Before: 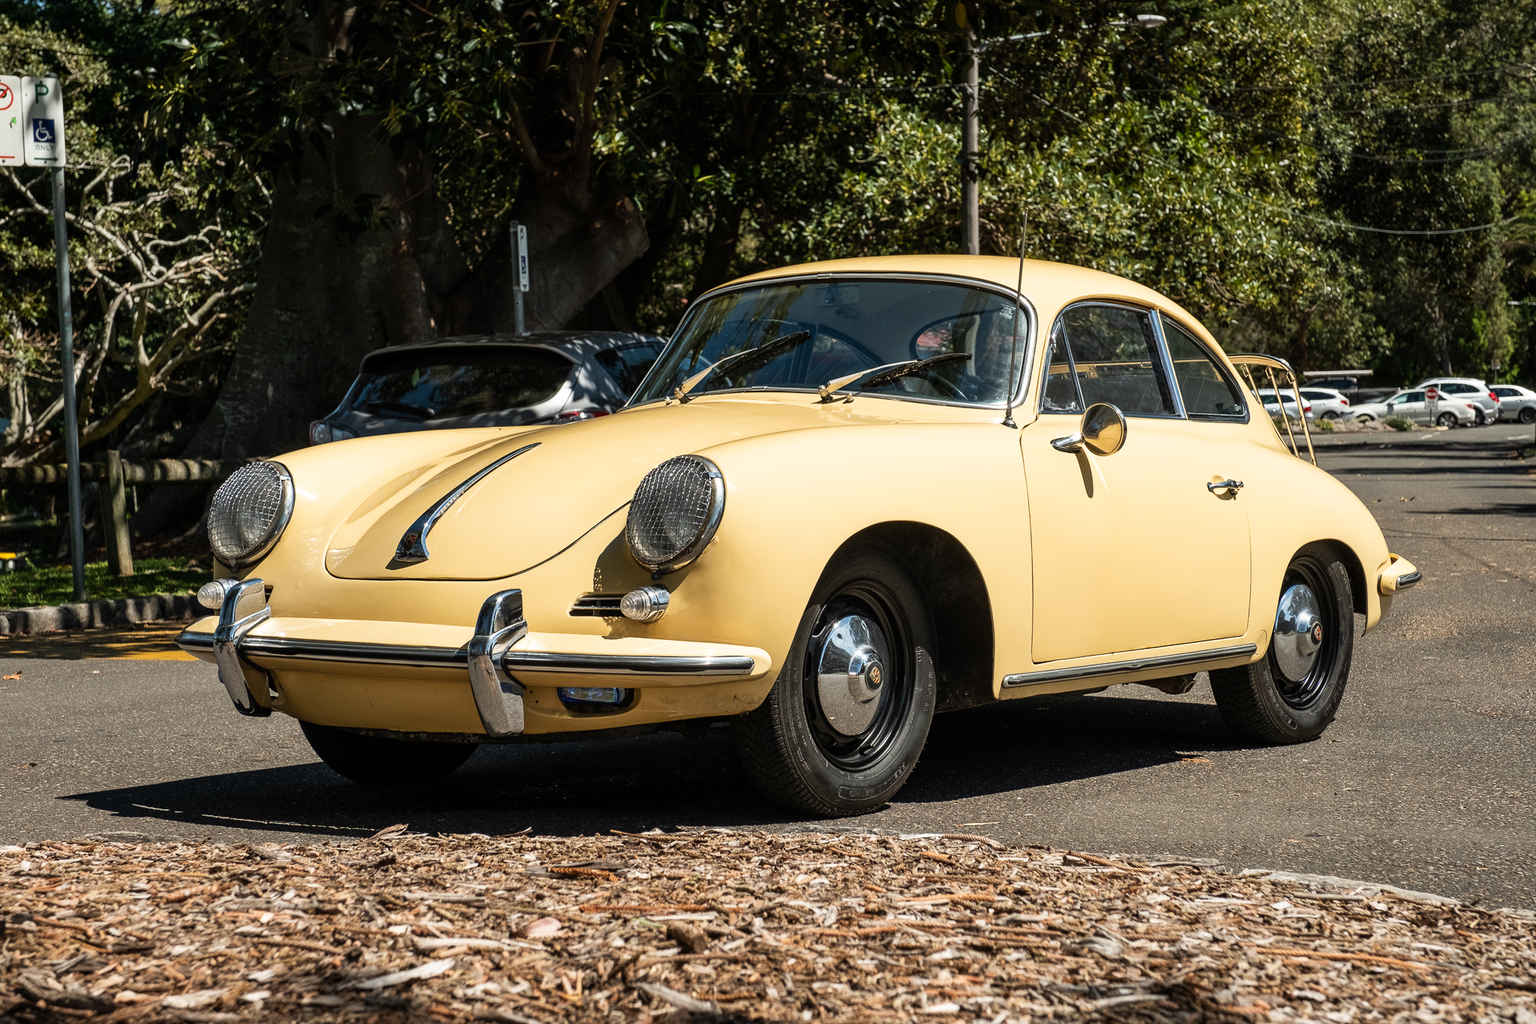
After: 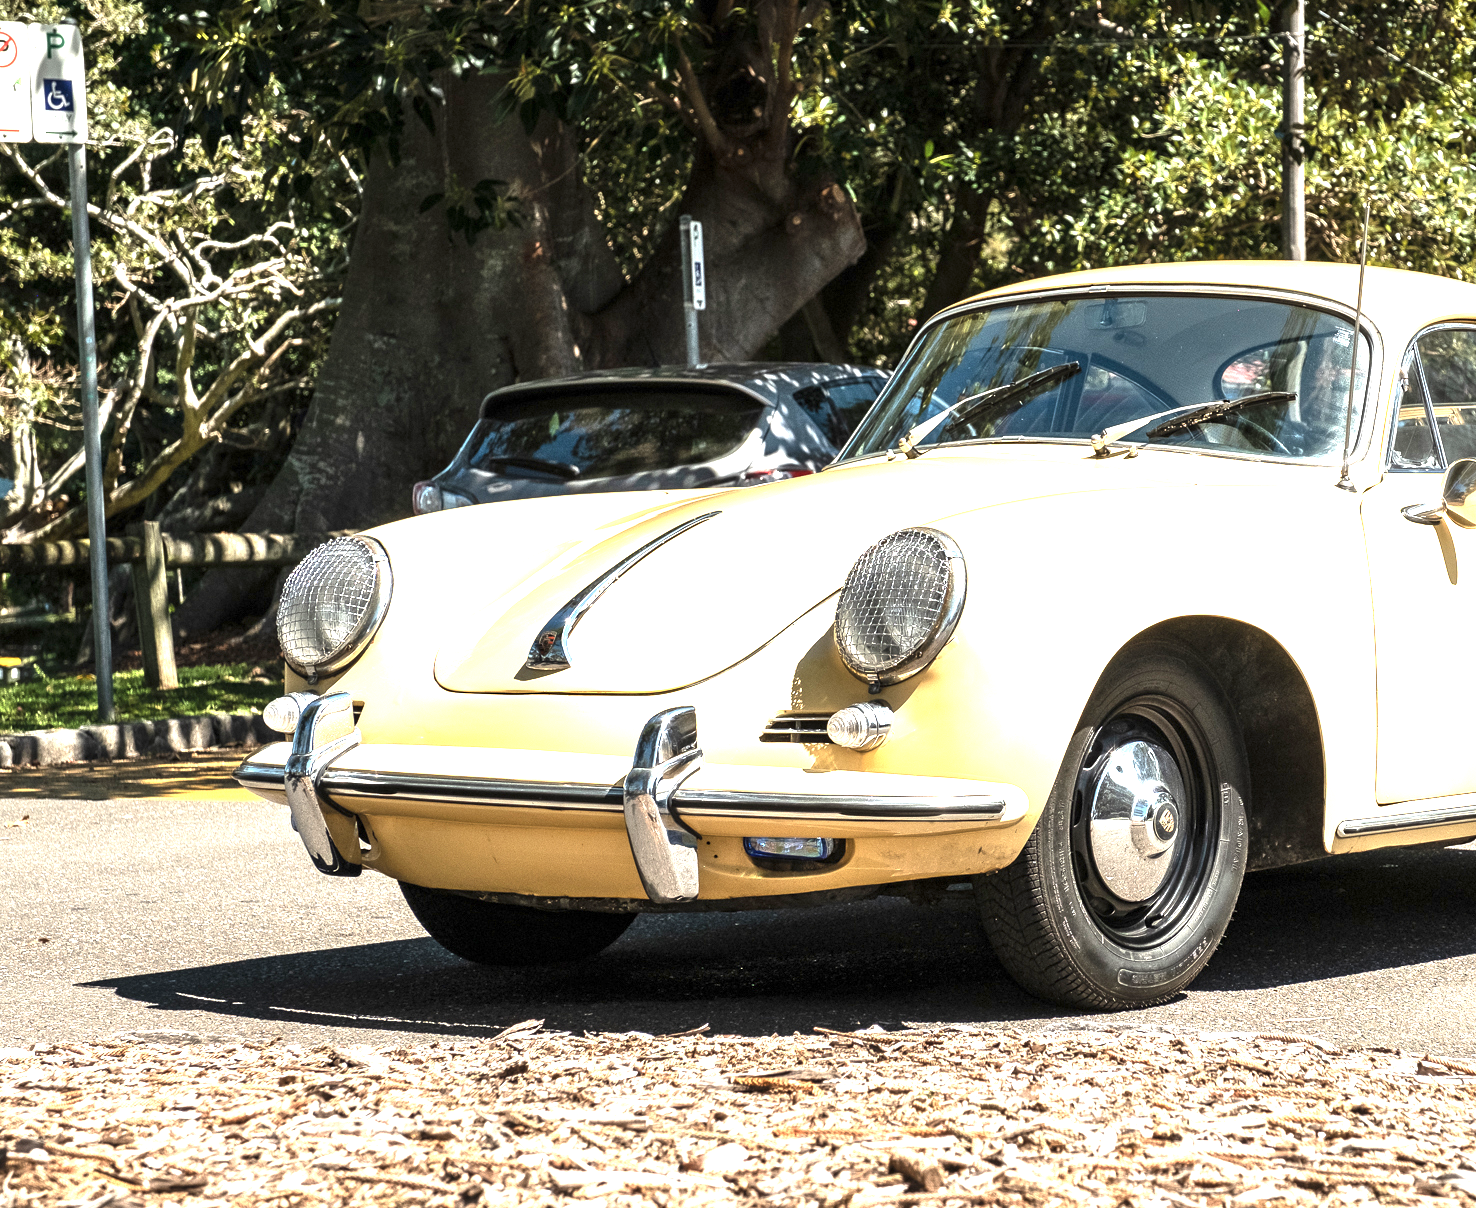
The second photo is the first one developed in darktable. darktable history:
exposure: exposure 2.03 EV, compensate highlight preservation false
color correction: highlights b* 0.062, saturation 0.856
crop: top 5.801%, right 27.884%, bottom 5.698%
